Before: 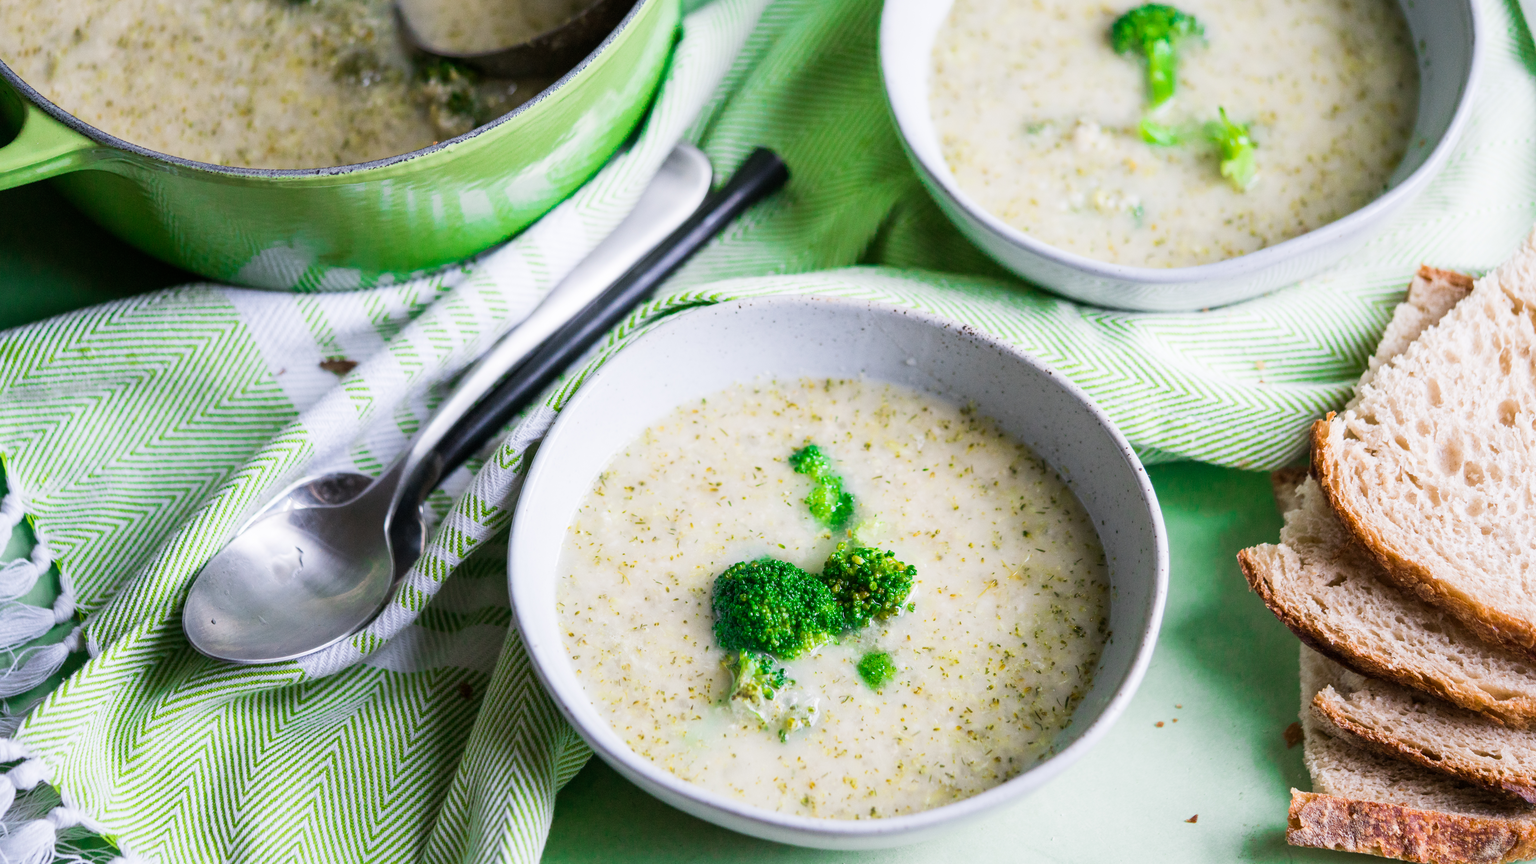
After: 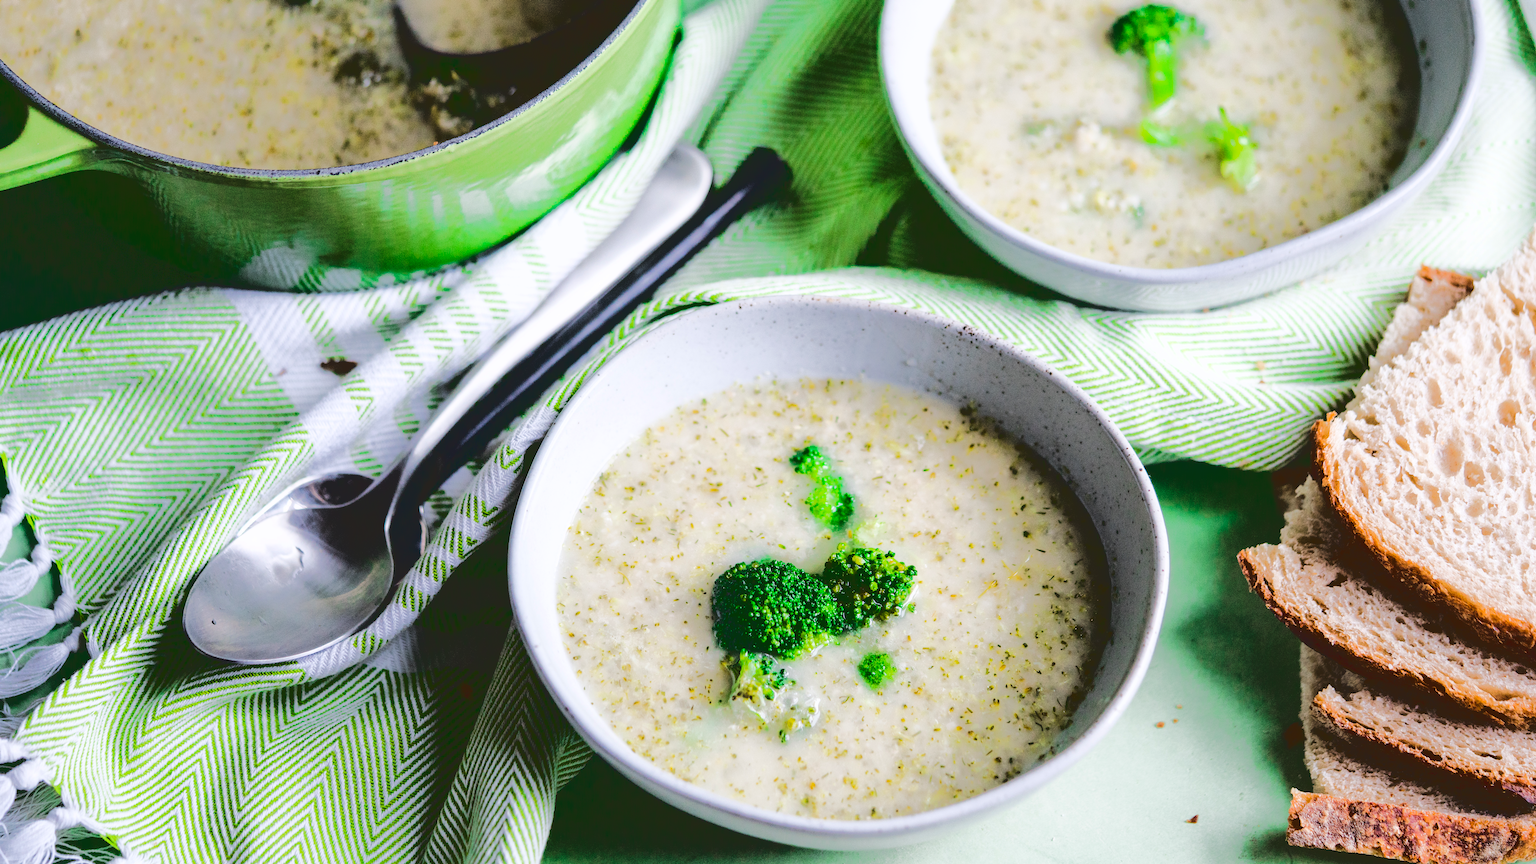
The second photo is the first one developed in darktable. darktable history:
tone curve: curves: ch0 [(0, 0) (0.003, 0.019) (0.011, 0.022) (0.025, 0.027) (0.044, 0.037) (0.069, 0.049) (0.1, 0.066) (0.136, 0.091) (0.177, 0.125) (0.224, 0.159) (0.277, 0.206) (0.335, 0.266) (0.399, 0.332) (0.468, 0.411) (0.543, 0.492) (0.623, 0.577) (0.709, 0.668) (0.801, 0.767) (0.898, 0.869) (1, 1)], preserve colors none
base curve: curves: ch0 [(0.065, 0.026) (0.236, 0.358) (0.53, 0.546) (0.777, 0.841) (0.924, 0.992)], preserve colors average RGB
